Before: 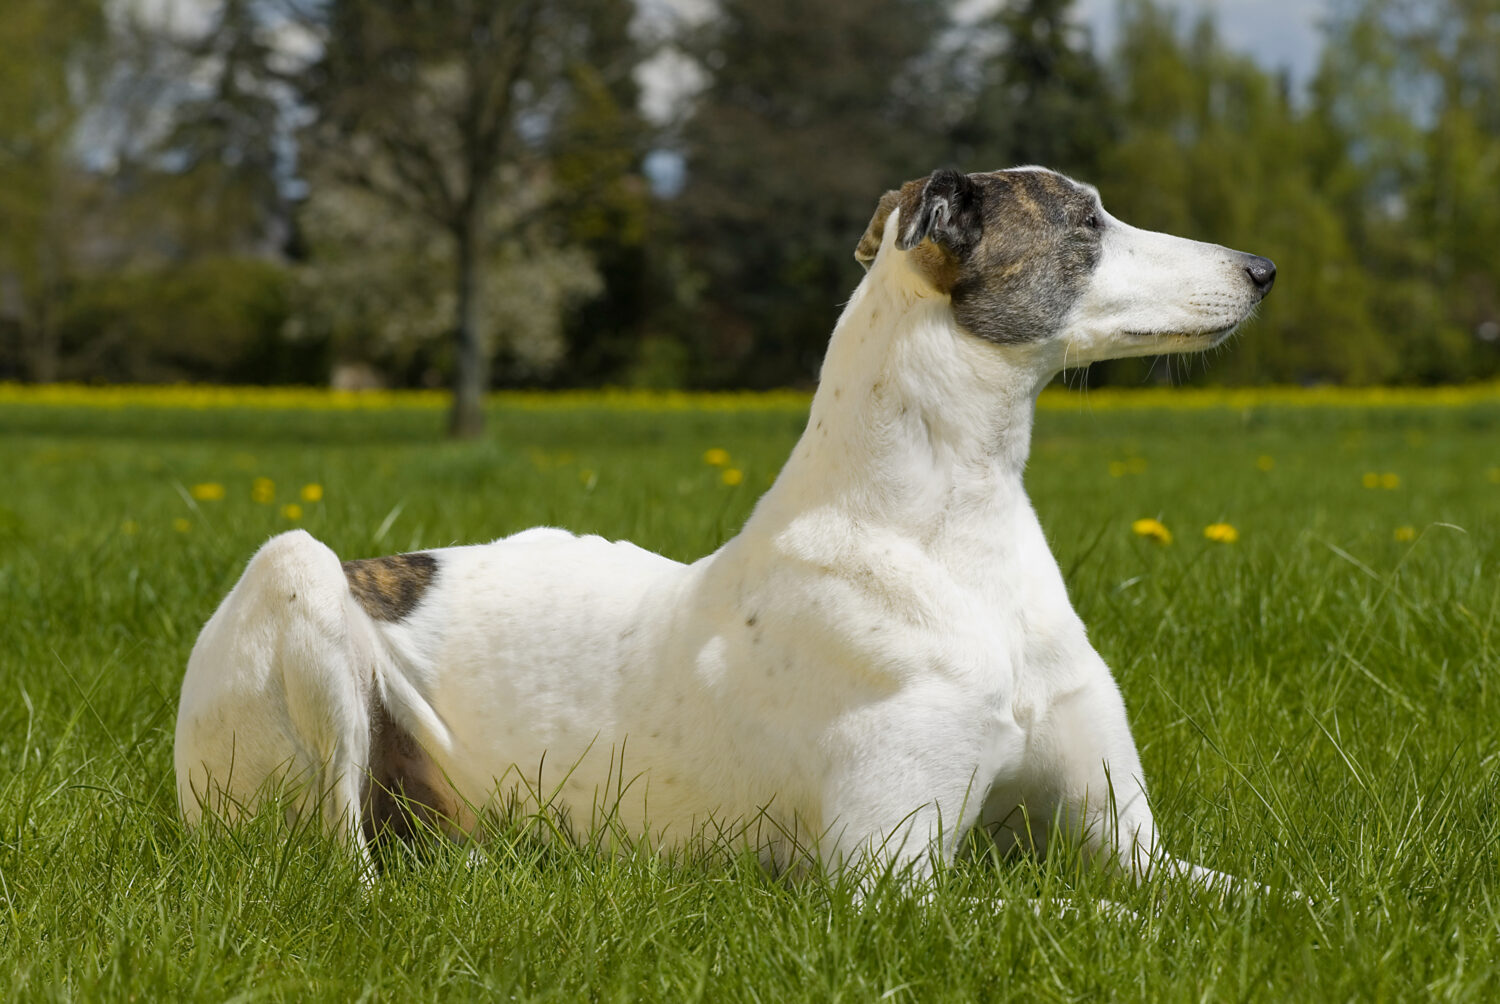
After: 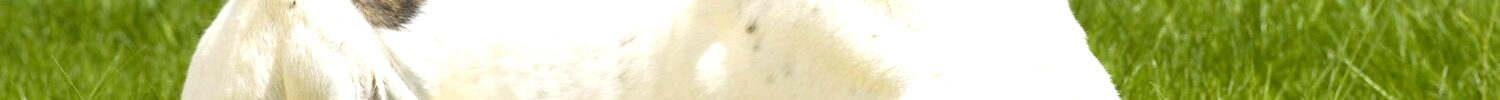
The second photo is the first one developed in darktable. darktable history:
crop and rotate: top 59.084%, bottom 30.916%
exposure: black level correction 0.001, exposure 0.955 EV, compensate exposure bias true, compensate highlight preservation false
